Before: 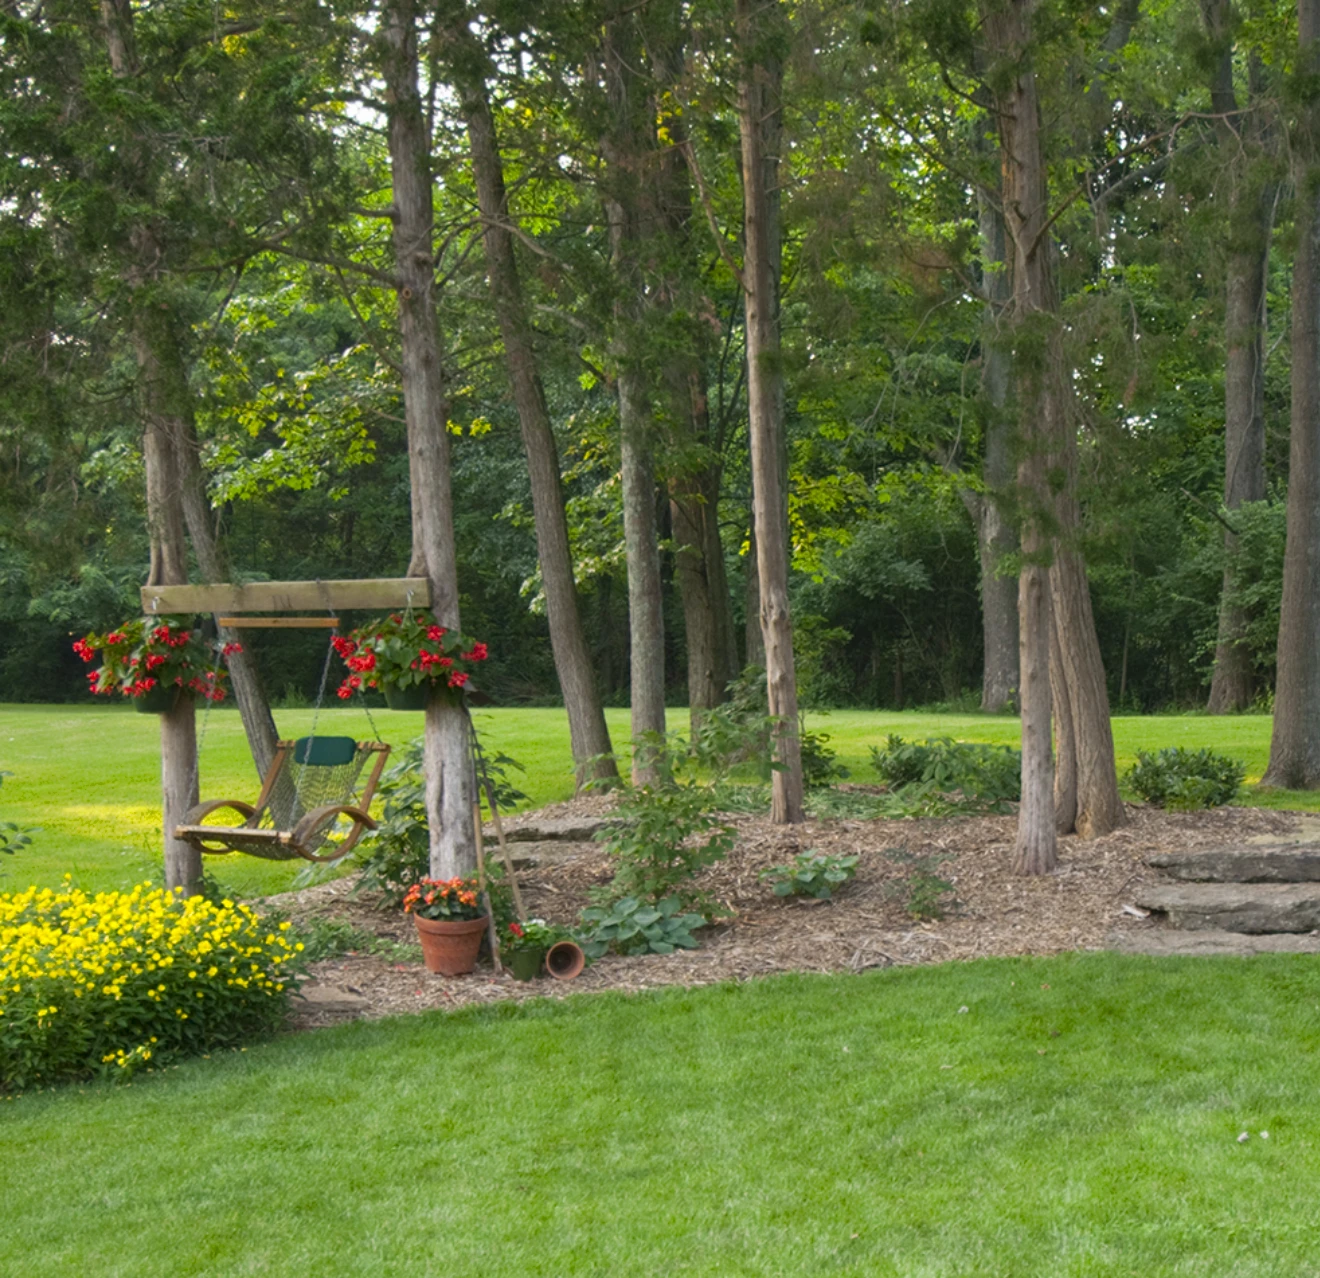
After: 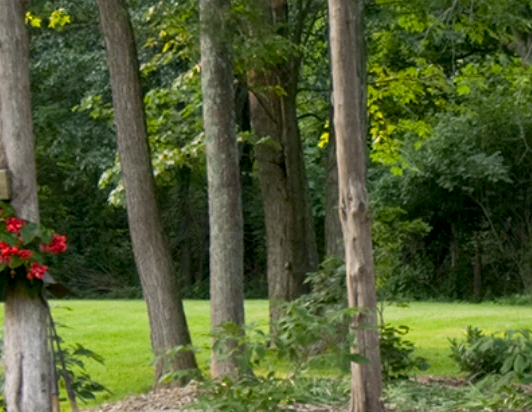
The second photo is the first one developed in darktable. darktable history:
crop: left 31.904%, top 31.987%, right 27.753%, bottom 35.751%
exposure: black level correction 0.009, exposure 0.11 EV, compensate highlight preservation false
local contrast: mode bilateral grid, contrast 21, coarseness 50, detail 119%, midtone range 0.2
contrast brightness saturation: saturation -0.051
